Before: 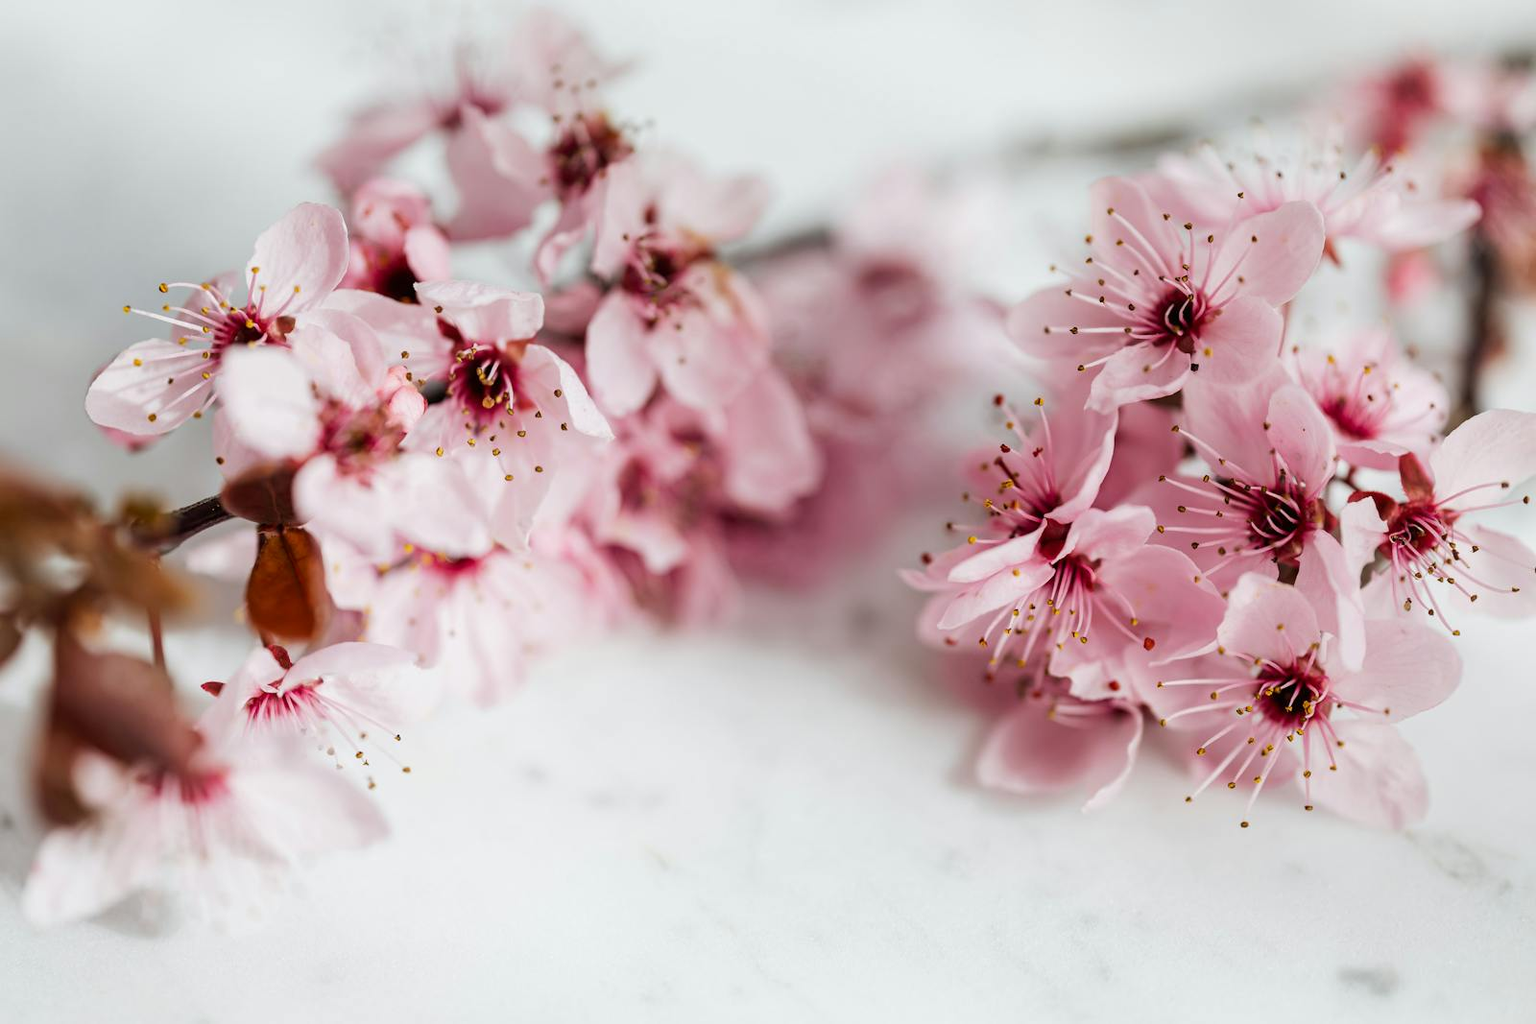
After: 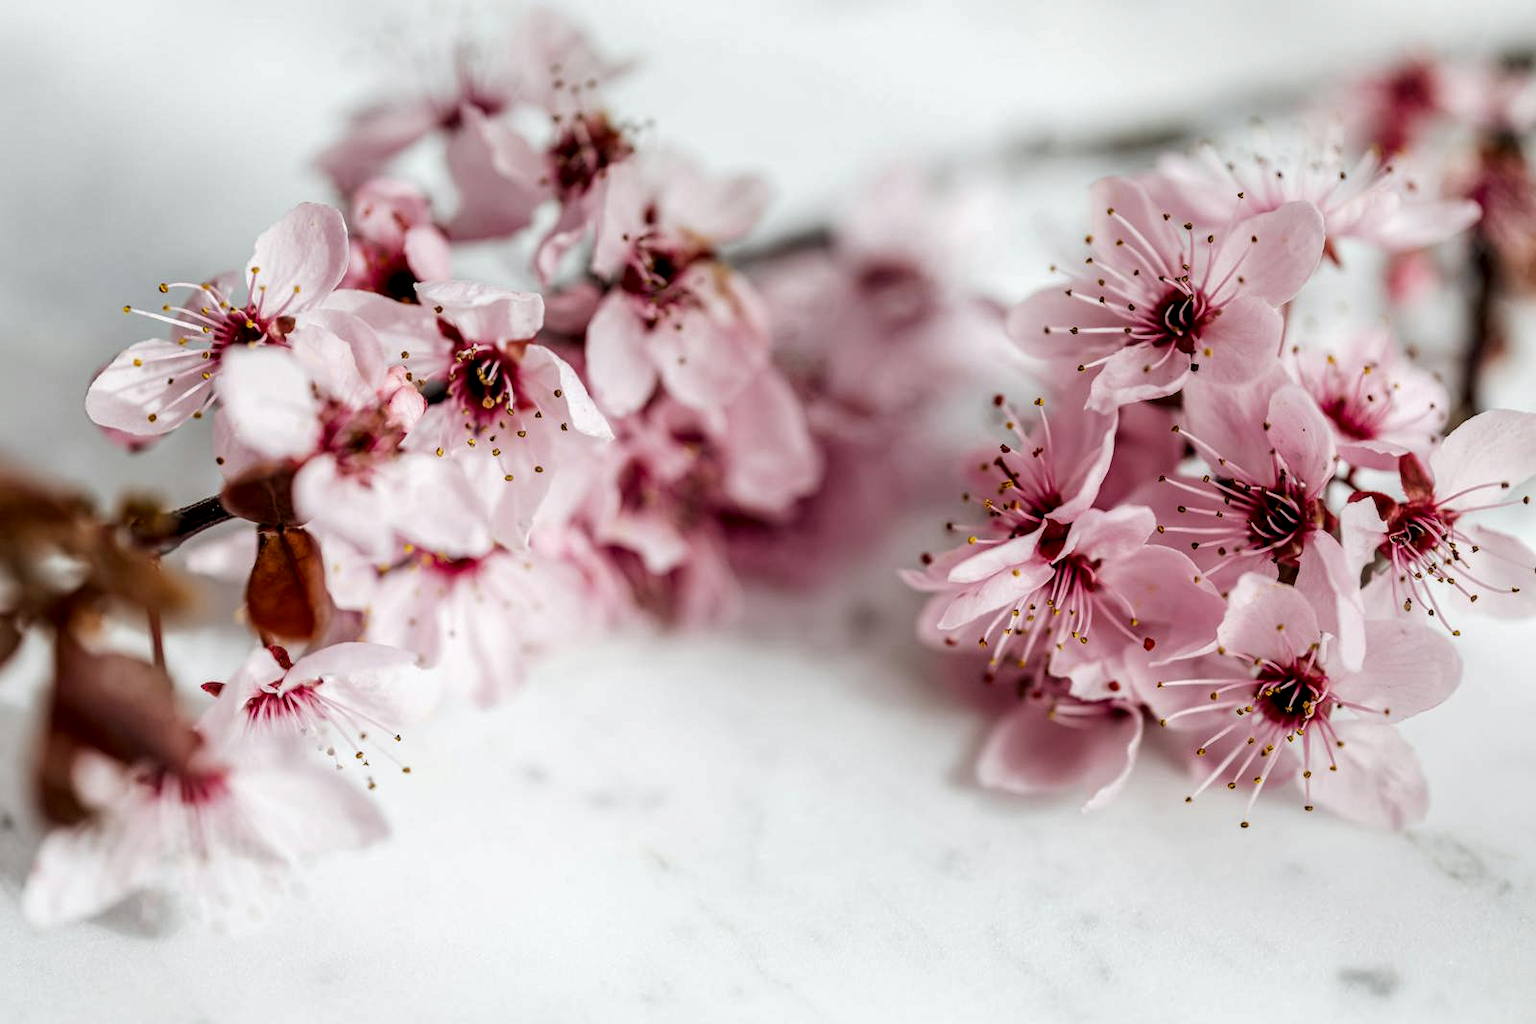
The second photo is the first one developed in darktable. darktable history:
contrast brightness saturation: saturation -0.05
local contrast: detail 150%
